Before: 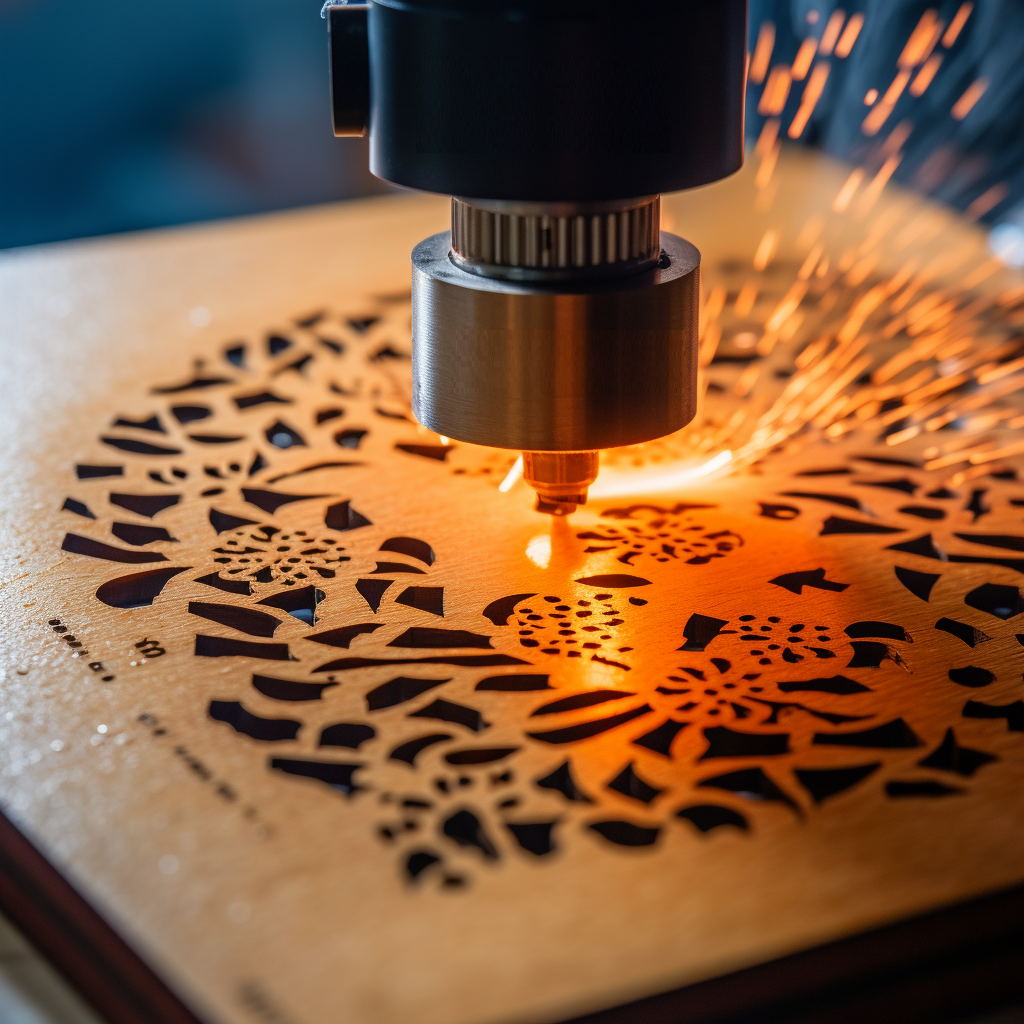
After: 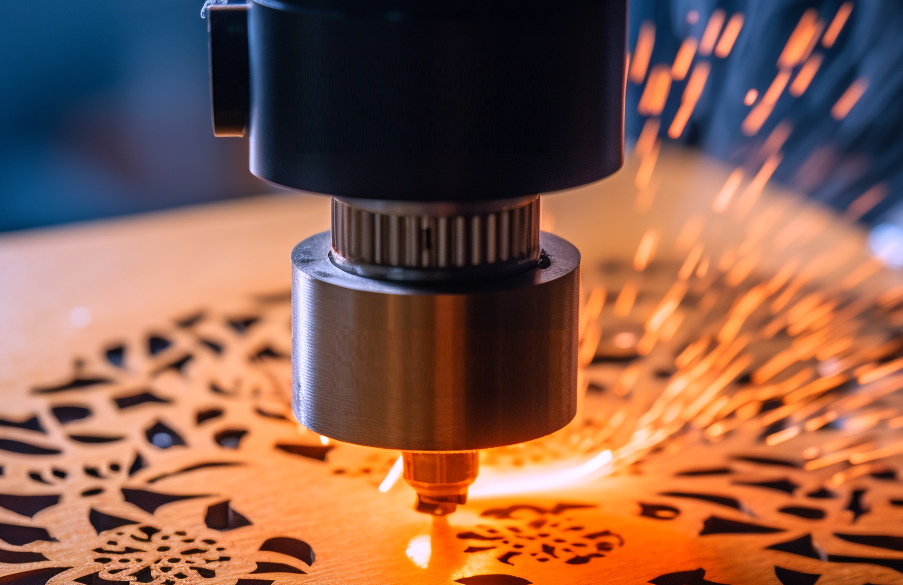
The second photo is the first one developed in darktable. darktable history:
crop and rotate: left 11.812%, bottom 42.776%
white balance: red 1.042, blue 1.17
